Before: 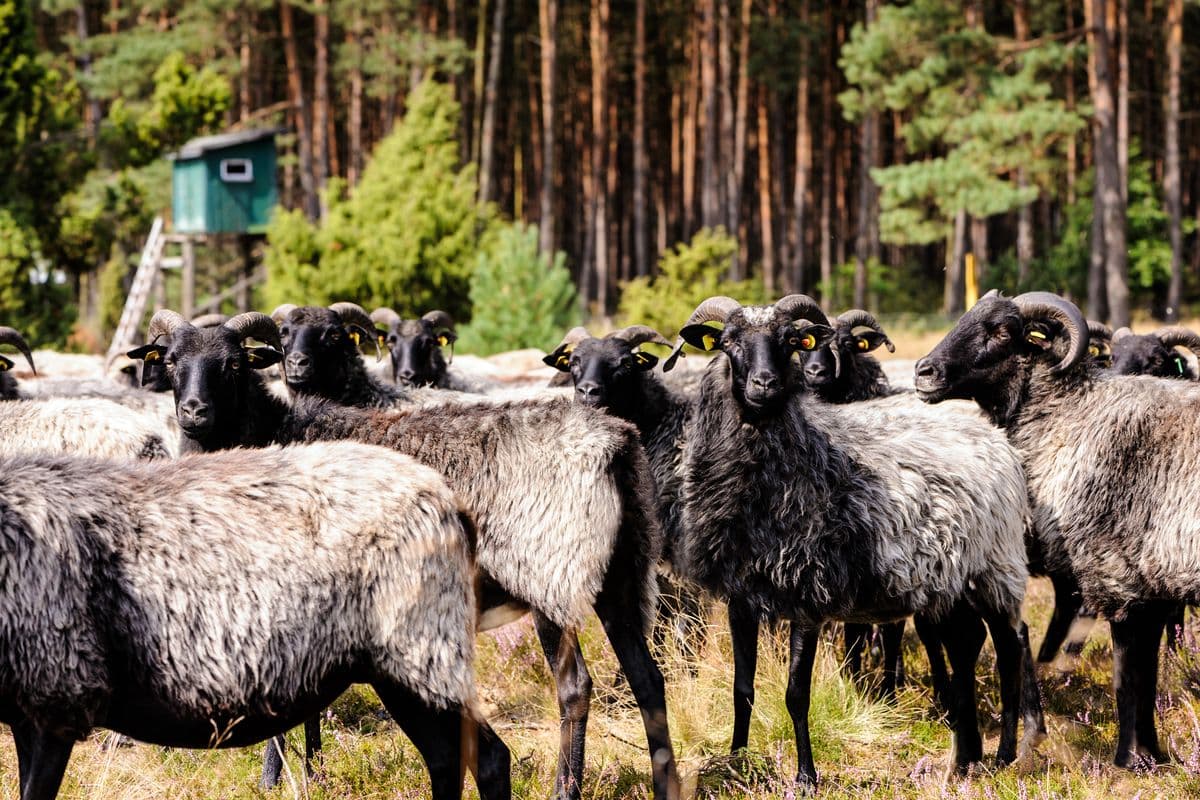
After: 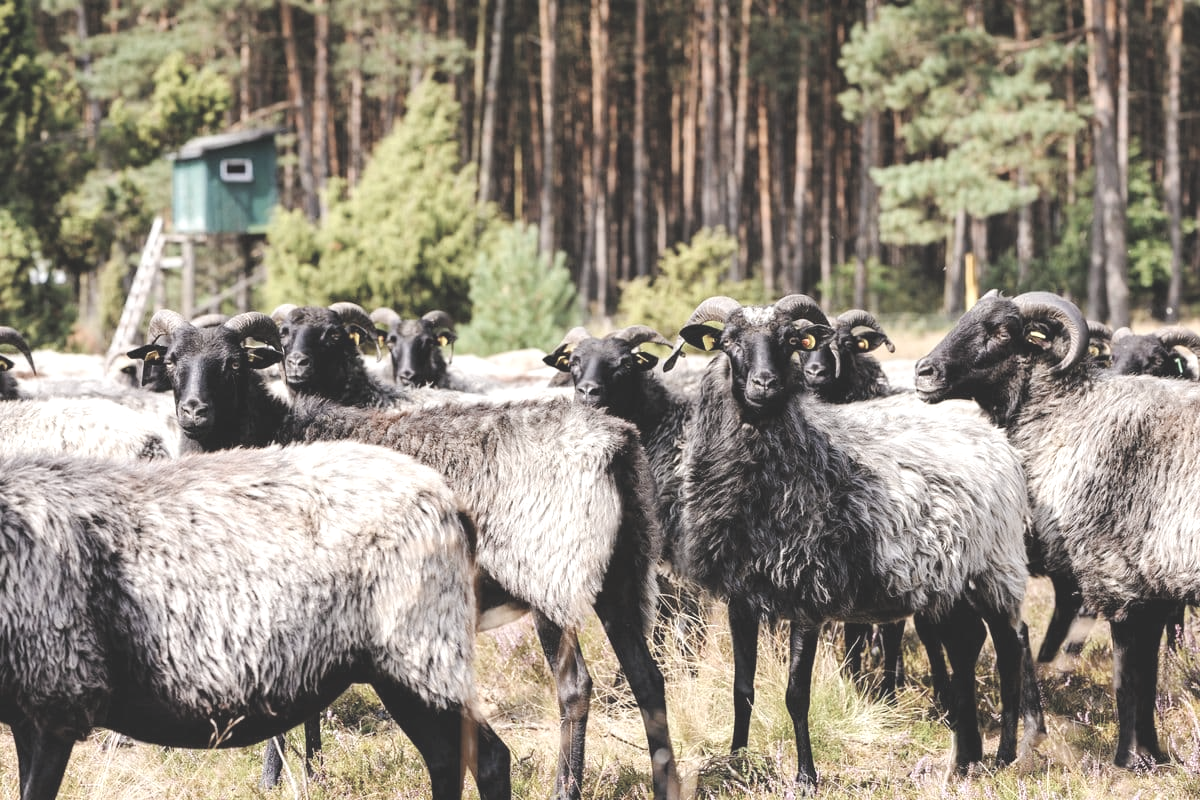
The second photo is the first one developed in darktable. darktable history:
contrast brightness saturation: brightness 0.189, saturation -0.494
color balance rgb: global offset › luminance 0.749%, perceptual saturation grading › global saturation 15.328%, perceptual saturation grading › highlights -19.189%, perceptual saturation grading › shadows 19.143%, perceptual brilliance grading › global brilliance 9.286%, global vibrance -17.726%, contrast -5.678%
